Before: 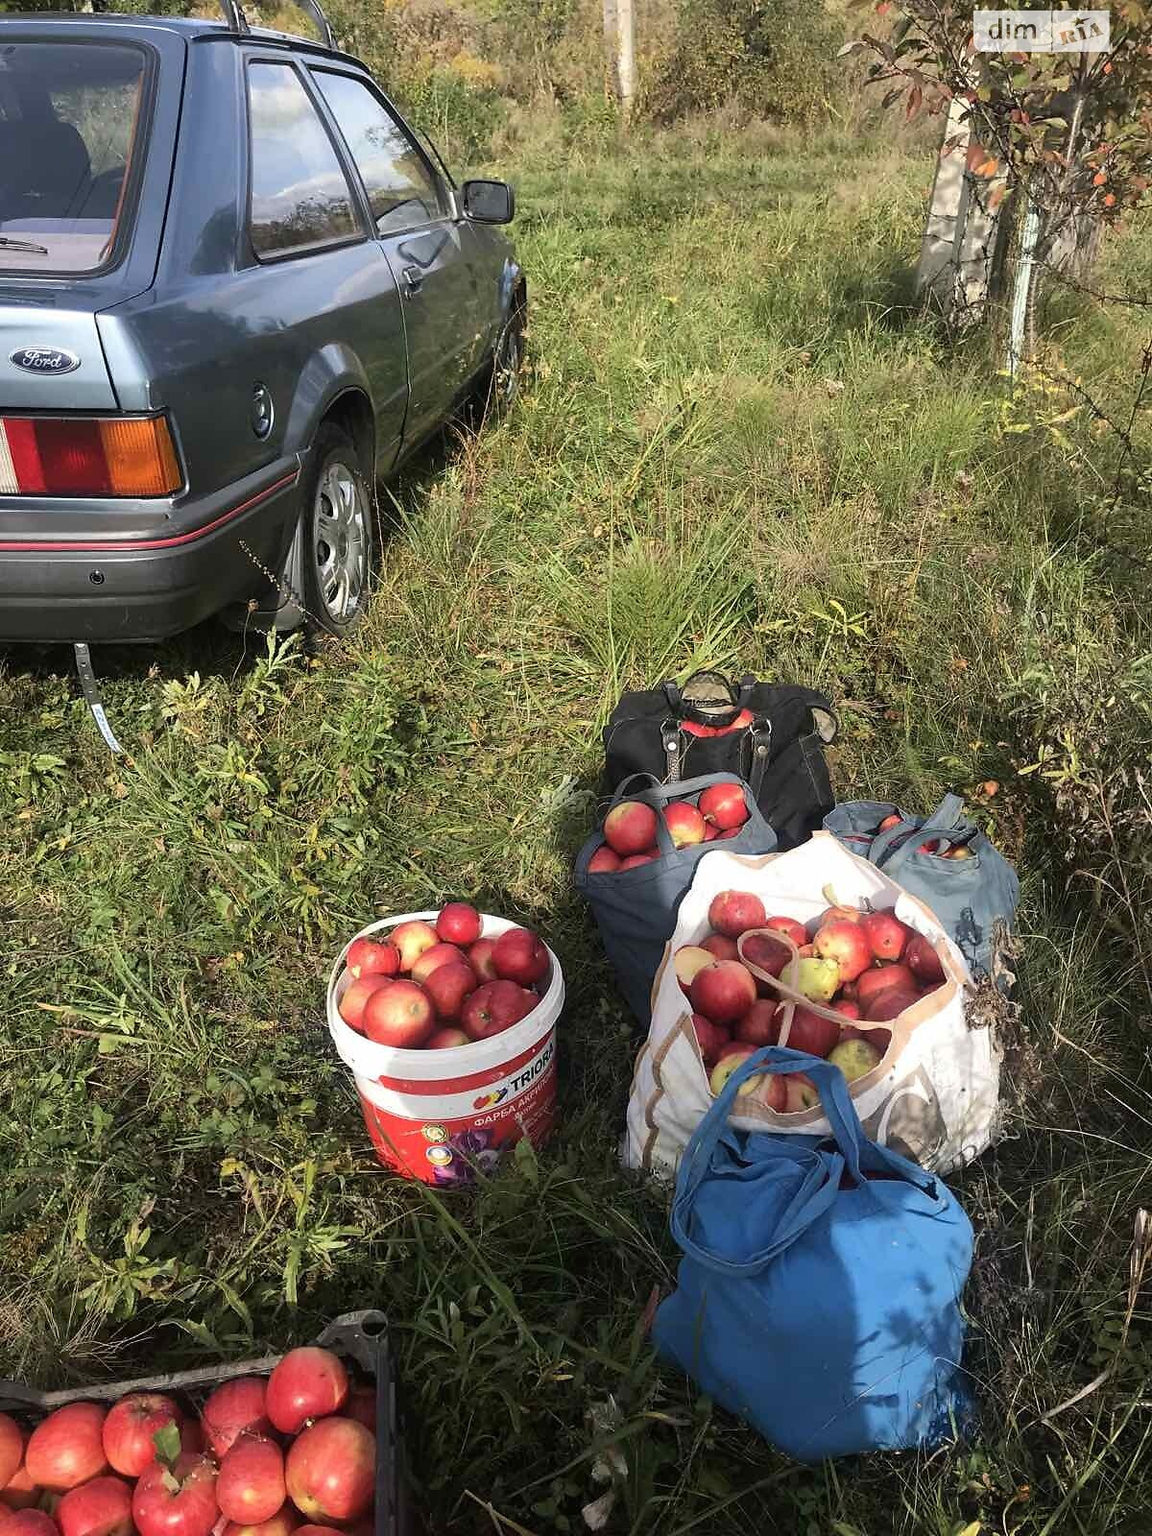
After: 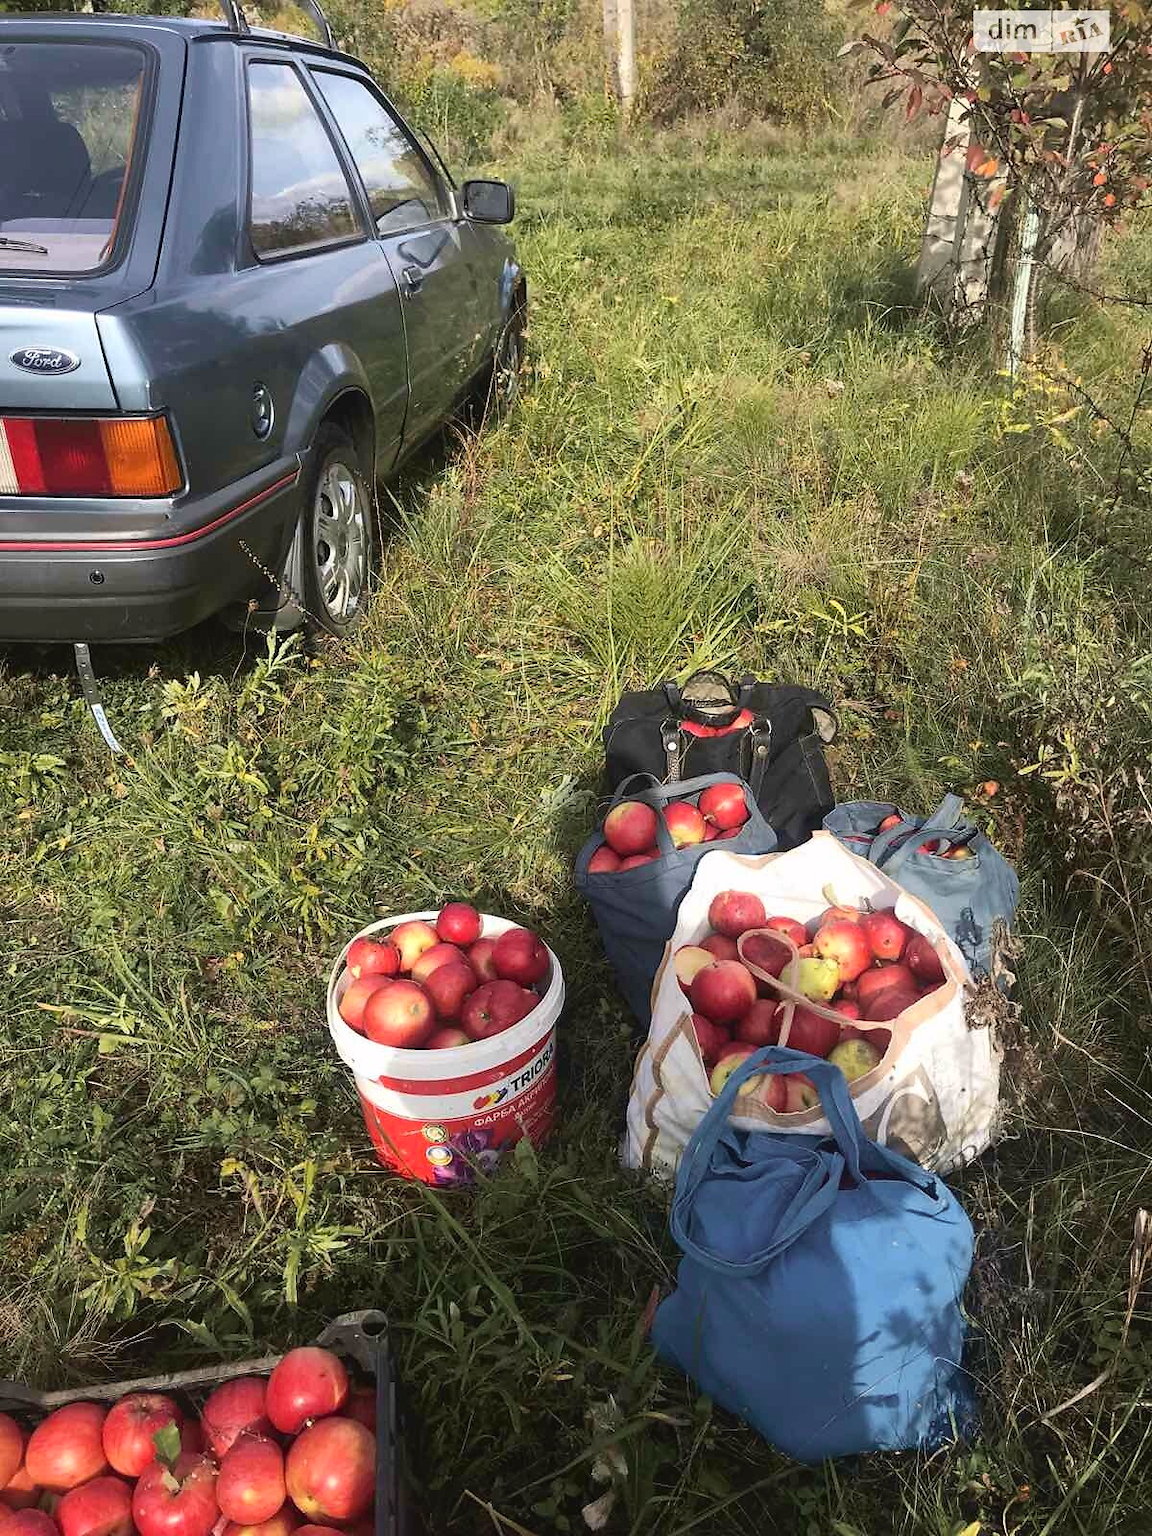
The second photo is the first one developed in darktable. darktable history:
tone curve: curves: ch0 [(0, 0.024) (0.119, 0.146) (0.474, 0.485) (0.718, 0.739) (0.817, 0.839) (1, 0.998)]; ch1 [(0, 0) (0.377, 0.416) (0.439, 0.451) (0.477, 0.477) (0.501, 0.503) (0.538, 0.544) (0.58, 0.602) (0.664, 0.676) (0.783, 0.804) (1, 1)]; ch2 [(0, 0) (0.38, 0.405) (0.463, 0.456) (0.498, 0.497) (0.524, 0.535) (0.578, 0.576) (0.648, 0.665) (1, 1)], color space Lab, independent channels, preserve colors none
